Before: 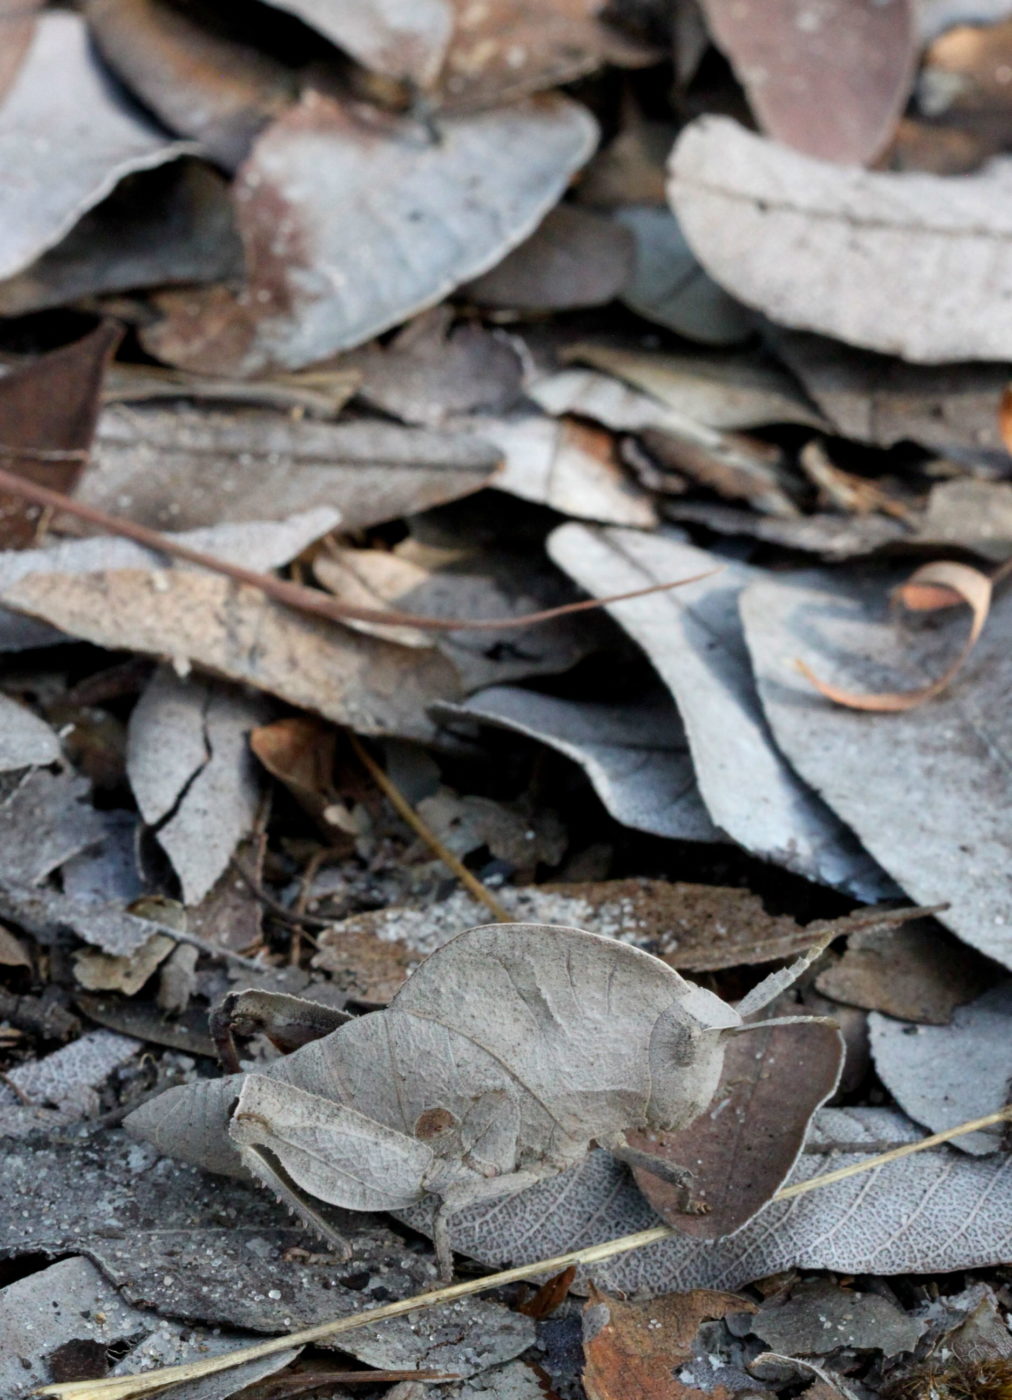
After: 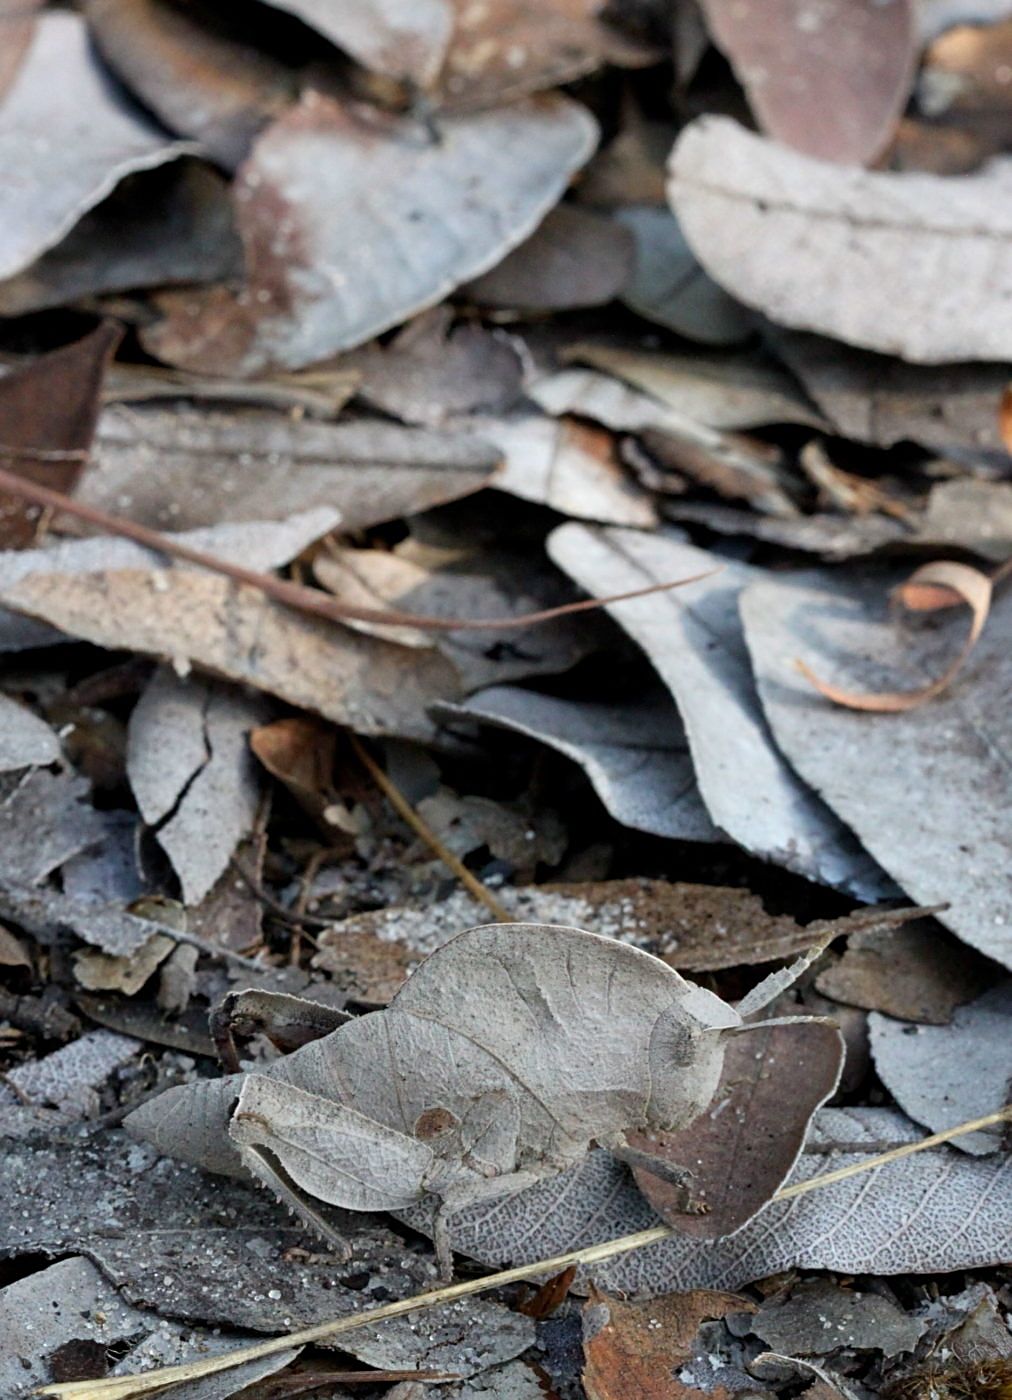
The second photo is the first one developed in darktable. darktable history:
sharpen: amount 0.496
